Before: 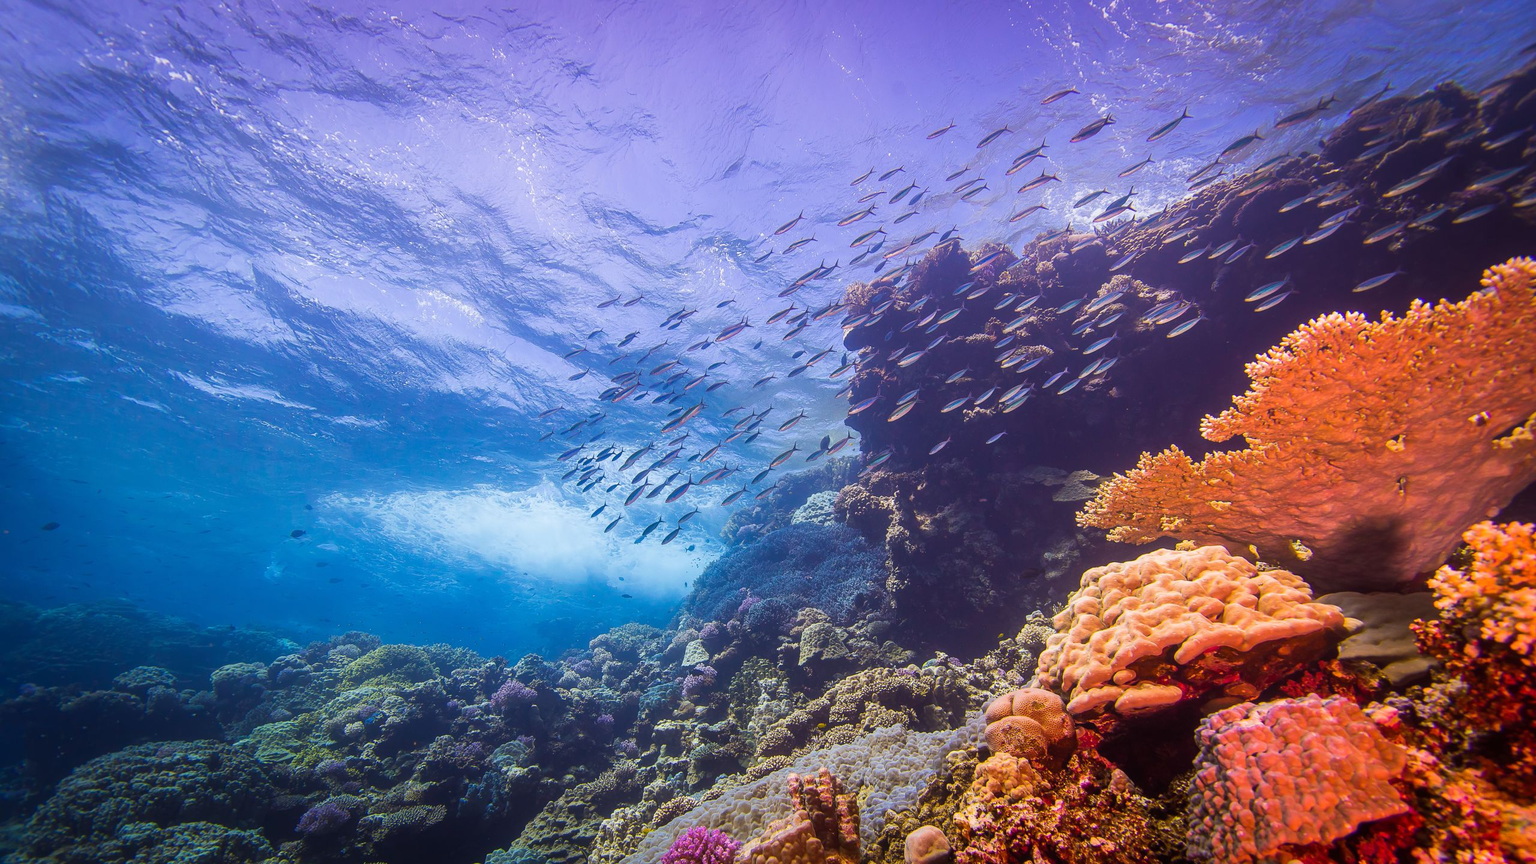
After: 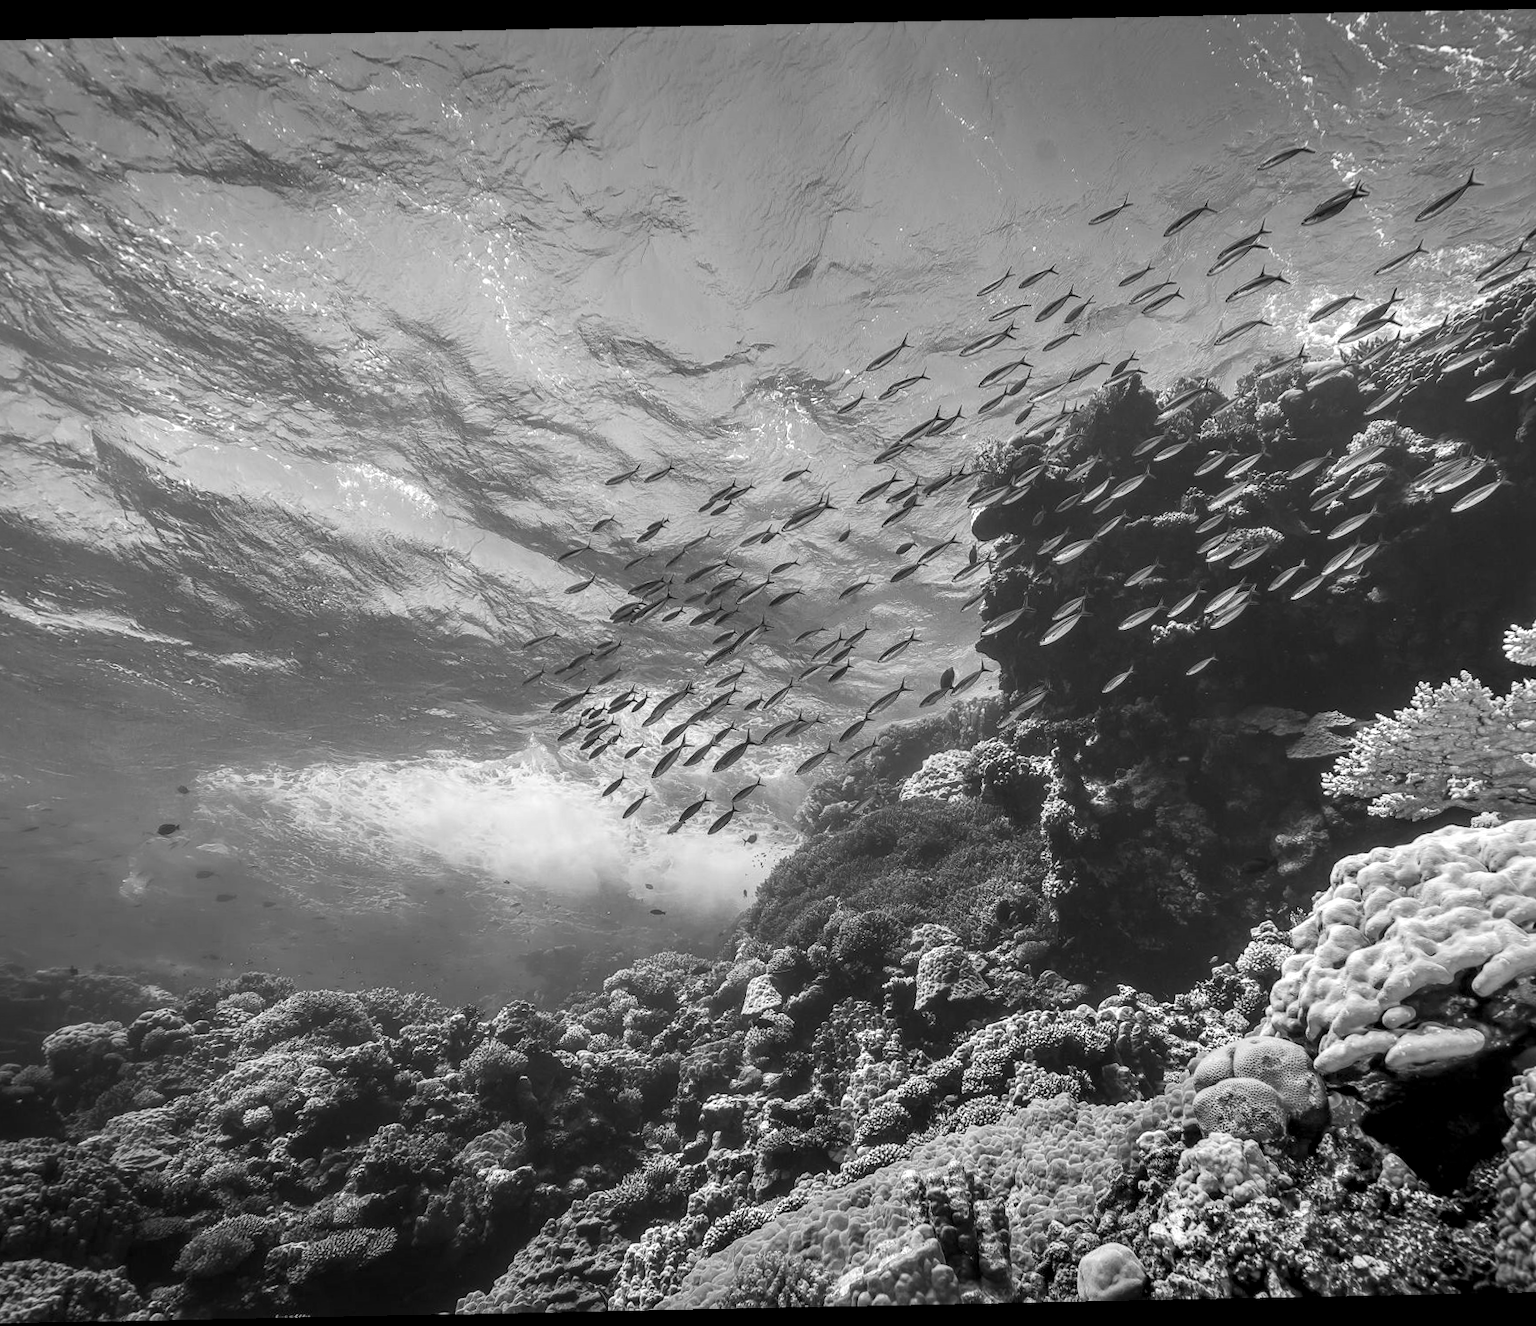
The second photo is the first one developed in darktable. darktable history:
color correction: highlights a* -9.73, highlights b* -21.22
crop and rotate: left 12.673%, right 20.66%
rotate and perspective: rotation -1.17°, automatic cropping off
contrast equalizer: octaves 7, y [[0.528, 0.548, 0.563, 0.562, 0.546, 0.526], [0.55 ×6], [0 ×6], [0 ×6], [0 ×6]]
local contrast: on, module defaults
white balance: red 1.029, blue 0.92
monochrome: size 3.1
